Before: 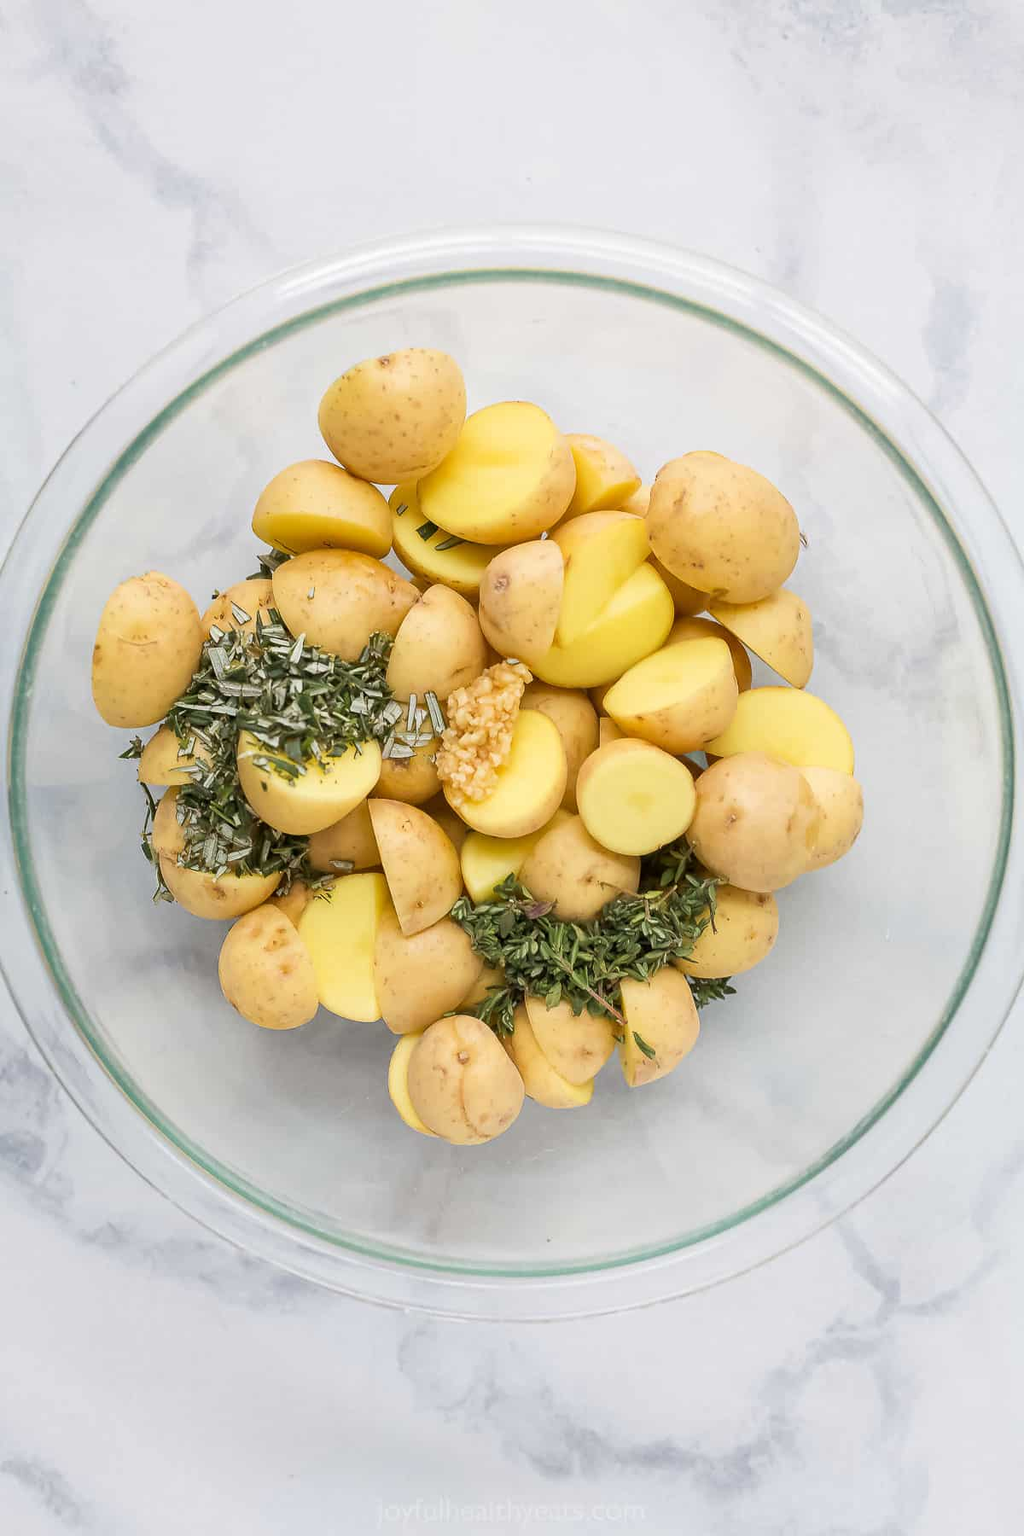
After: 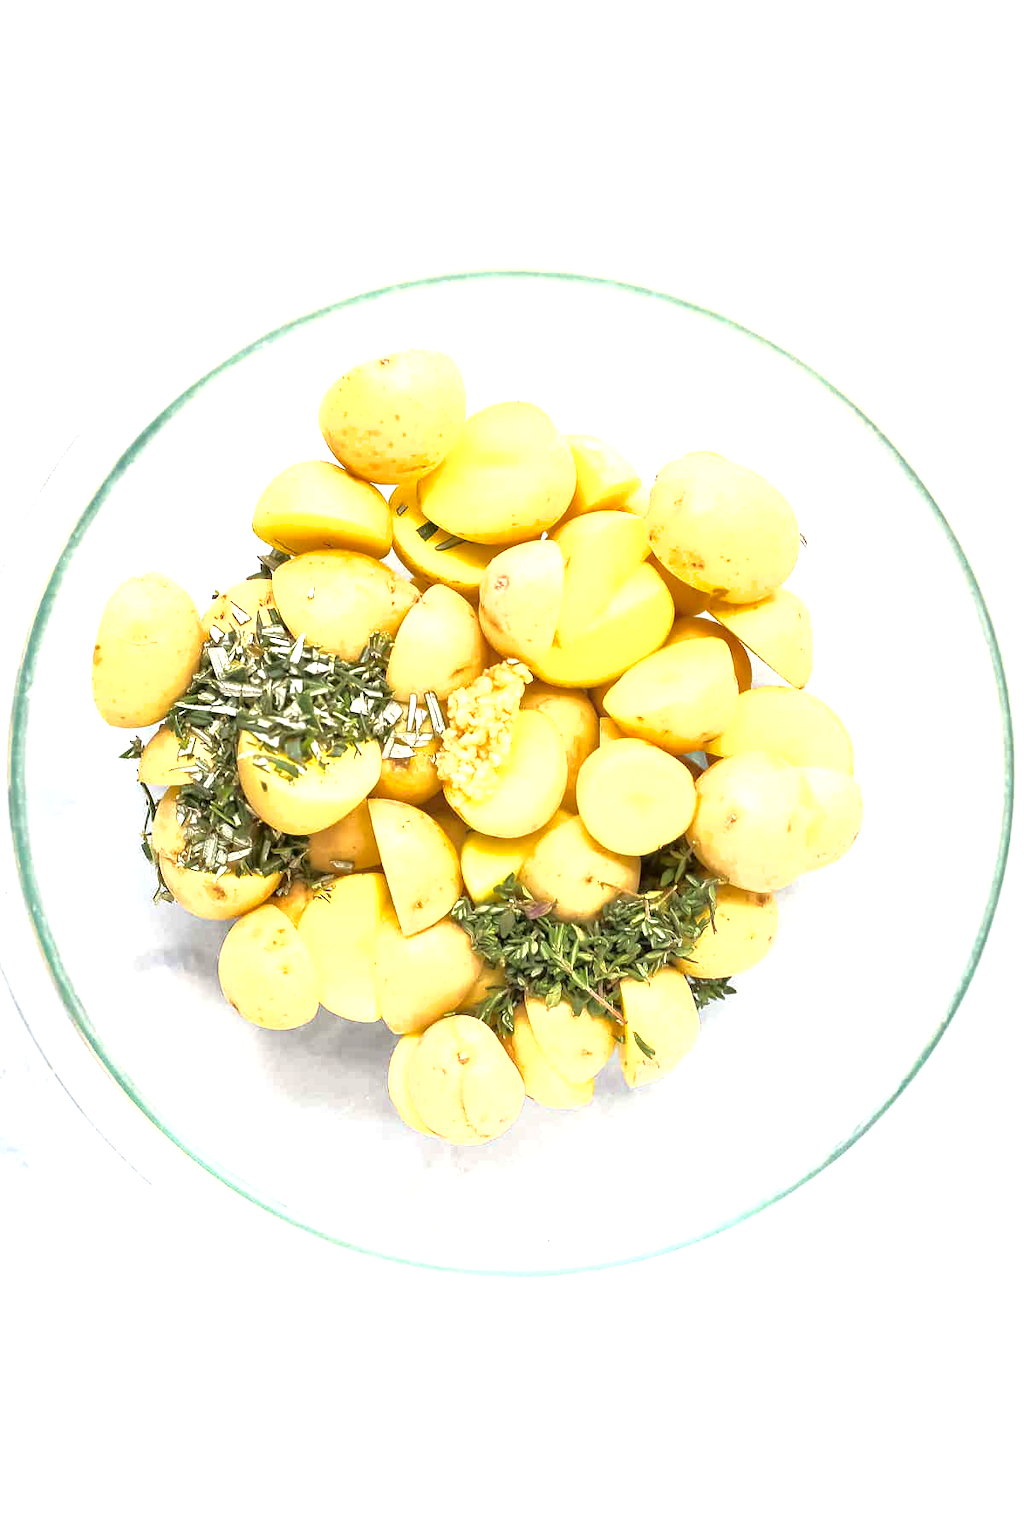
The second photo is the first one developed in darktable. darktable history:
color correction: highlights b* -0.015
exposure: black level correction 0, exposure 1.392 EV, compensate highlight preservation false
shadows and highlights: shadows -20.05, white point adjustment -1.83, highlights -34.86
